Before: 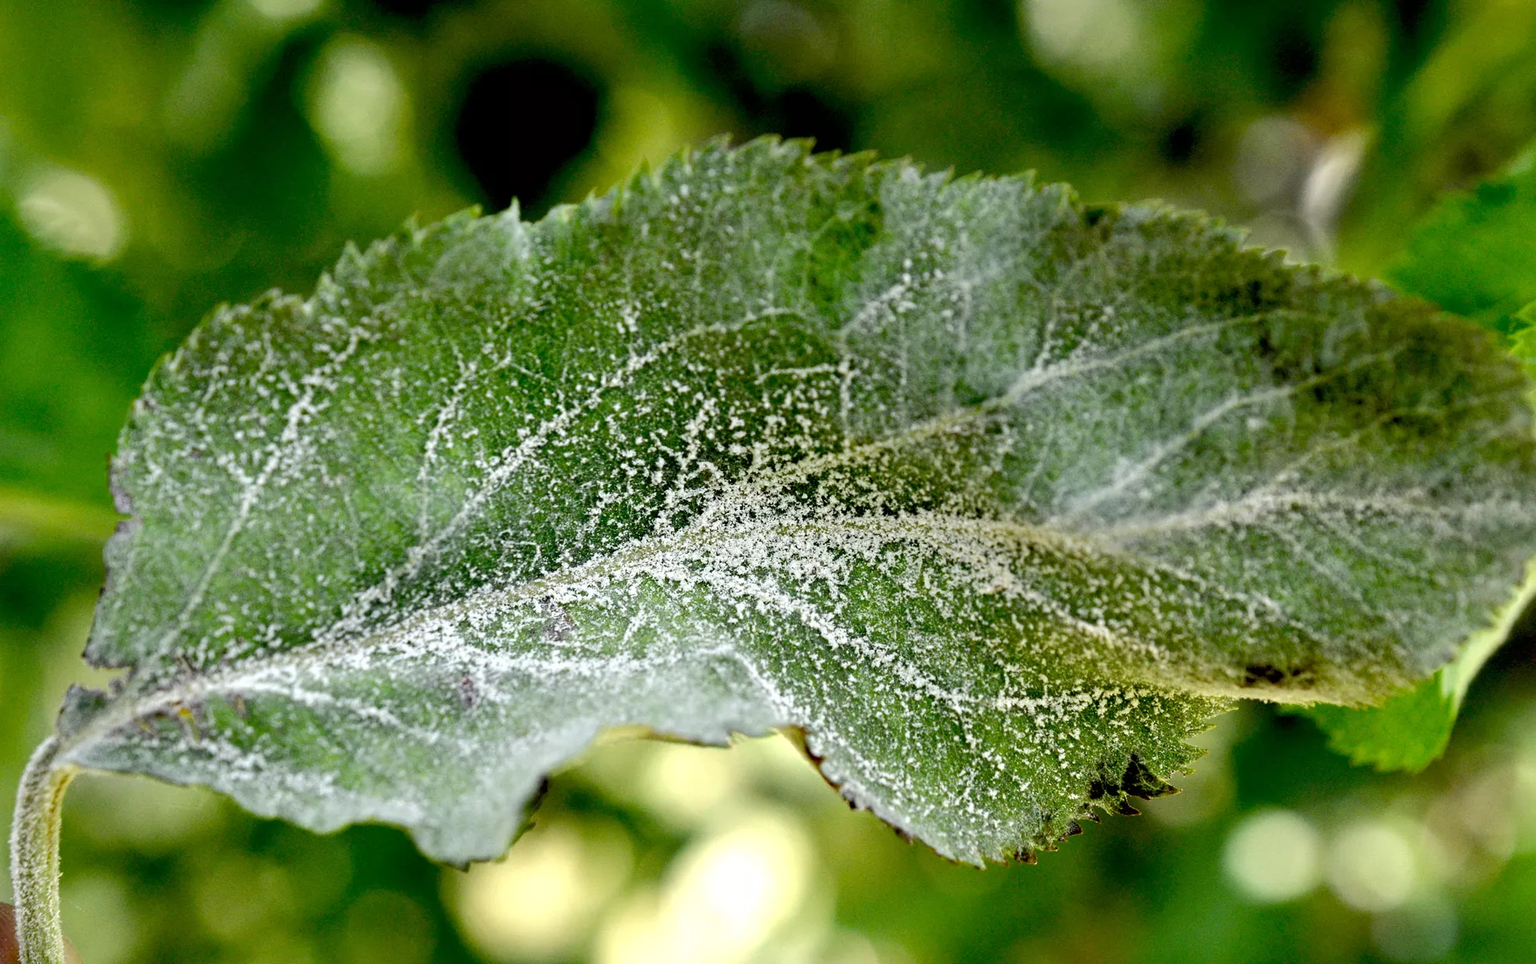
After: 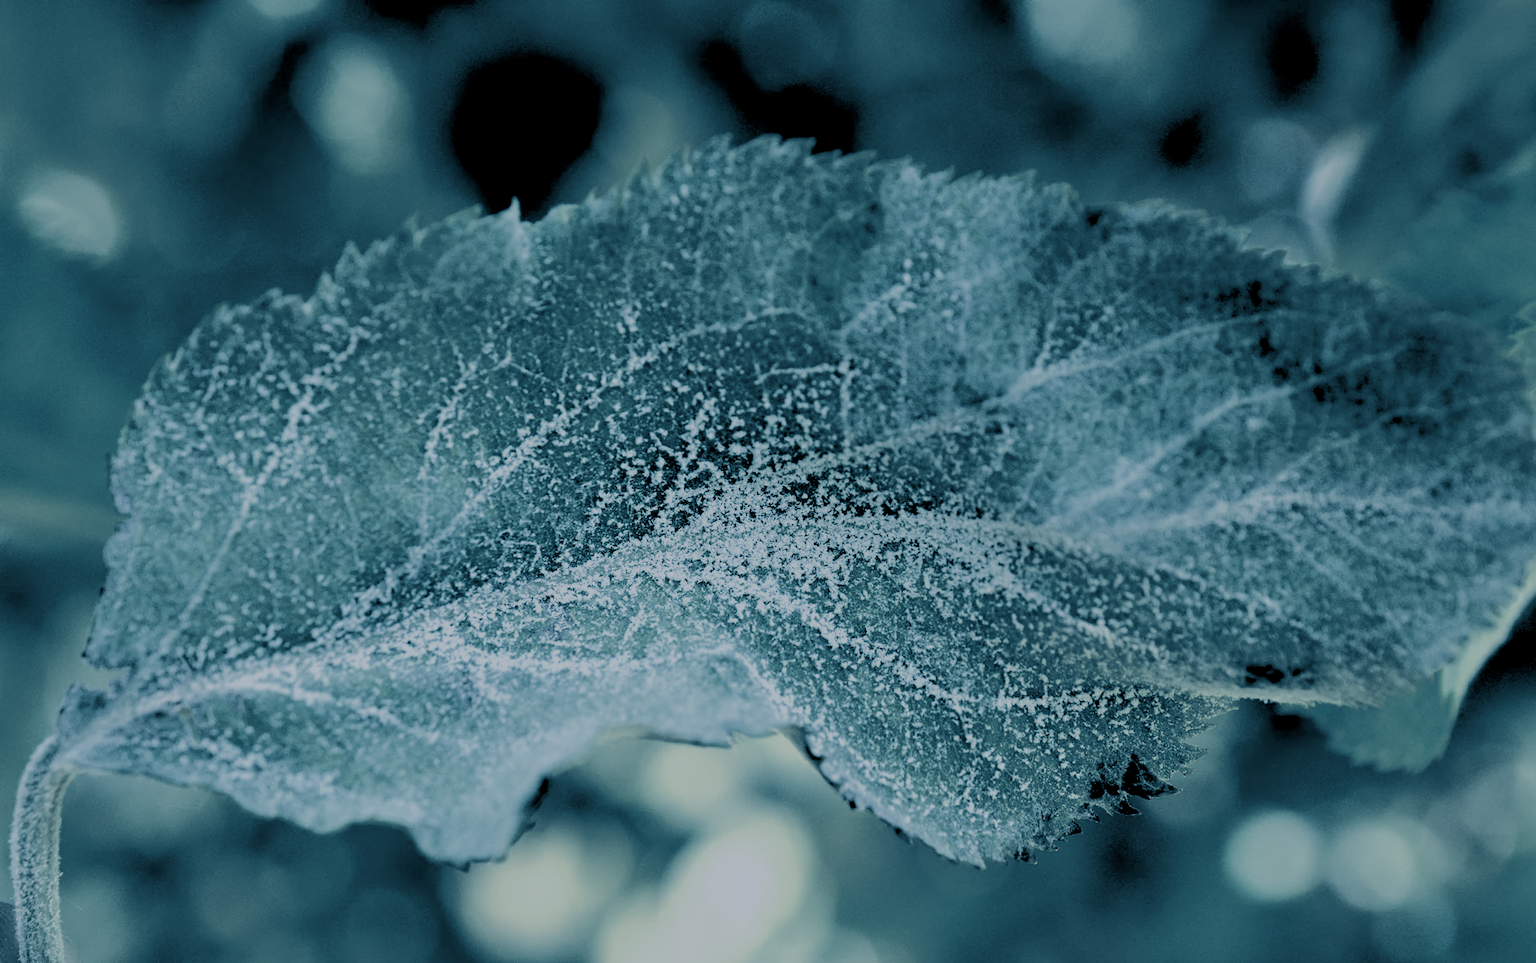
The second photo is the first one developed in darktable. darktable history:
color zones: curves: ch0 [(0, 0.5) (0.143, 0.5) (0.286, 0.5) (0.429, 0.504) (0.571, 0.5) (0.714, 0.509) (0.857, 0.5) (1, 0.5)]; ch1 [(0, 0.425) (0.143, 0.425) (0.286, 0.375) (0.429, 0.405) (0.571, 0.5) (0.714, 0.47) (0.857, 0.425) (1, 0.435)]; ch2 [(0, 0.5) (0.143, 0.5) (0.286, 0.5) (0.429, 0.517) (0.571, 0.5) (0.714, 0.51) (0.857, 0.5) (1, 0.5)]
color balance: mode lift, gamma, gain (sRGB)
split-toning: shadows › hue 212.4°, balance -70
color balance rgb: shadows lift › chroma 2%, shadows lift › hue 217.2°, power › chroma 0.25%, power › hue 60°, highlights gain › chroma 1.5%, highlights gain › hue 309.6°, global offset › luminance -0.25%, perceptual saturation grading › global saturation 15%, global vibrance 15%
filmic rgb: black relative exposure -7 EV, white relative exposure 6 EV, threshold 3 EV, target black luminance 0%, hardness 2.73, latitude 61.22%, contrast 0.691, highlights saturation mix 10%, shadows ↔ highlights balance -0.073%, preserve chrominance no, color science v4 (2020), iterations of high-quality reconstruction 10, contrast in shadows soft, contrast in highlights soft, enable highlight reconstruction true
